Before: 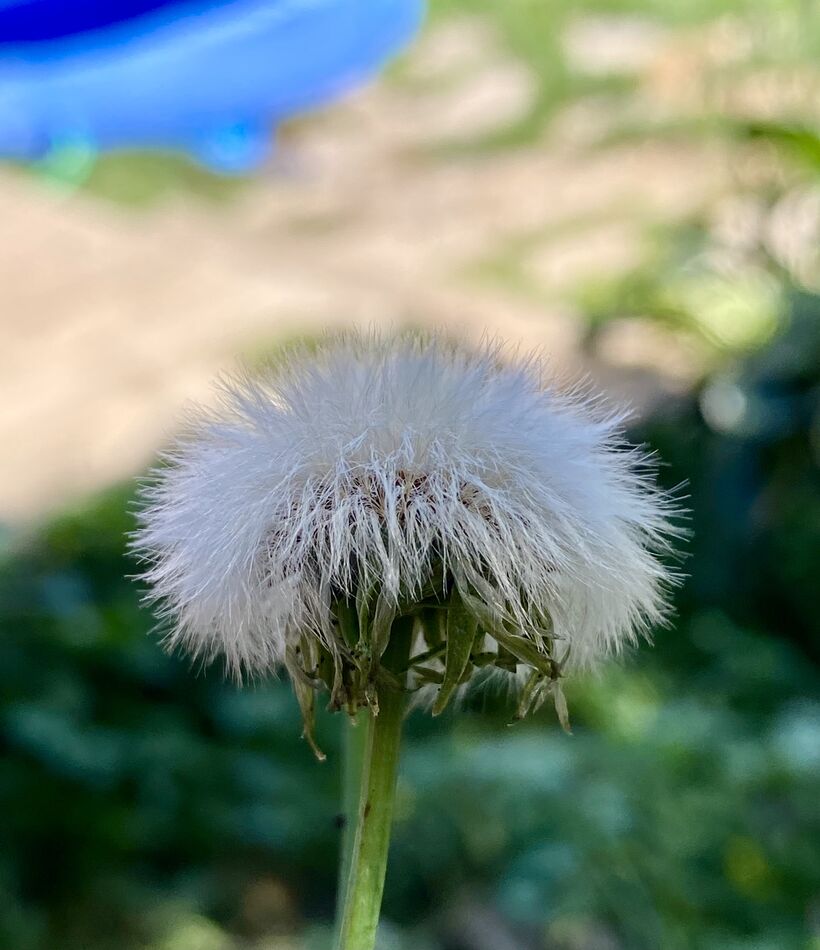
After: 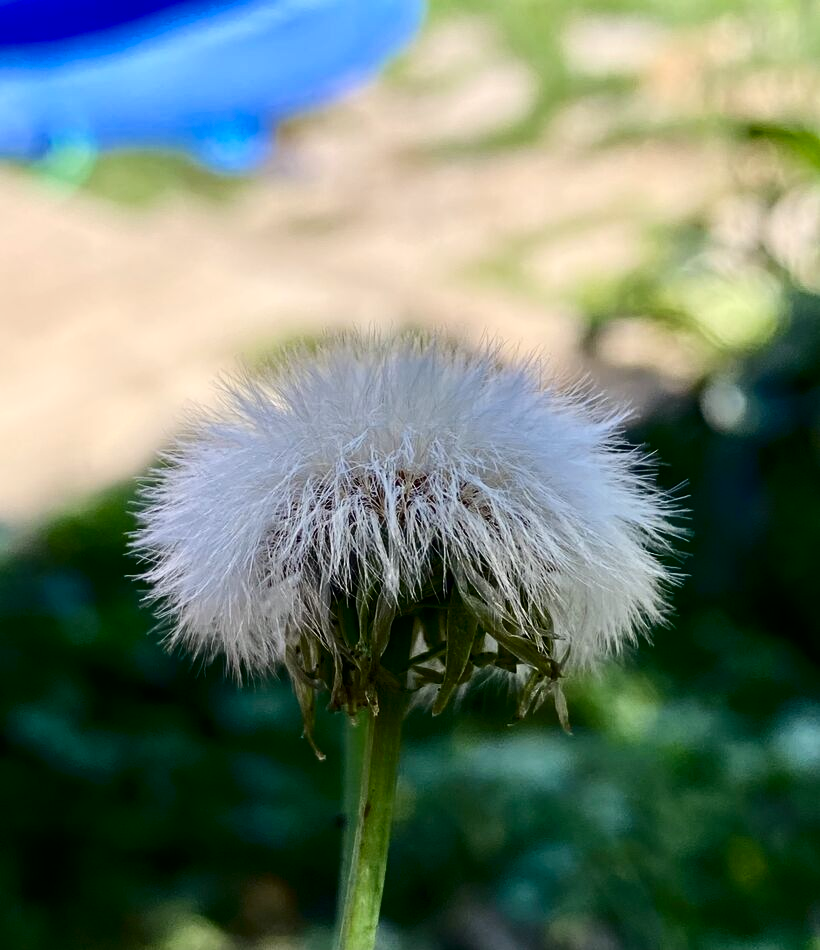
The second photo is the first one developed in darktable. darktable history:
contrast brightness saturation: contrast 0.205, brightness -0.104, saturation 0.098
